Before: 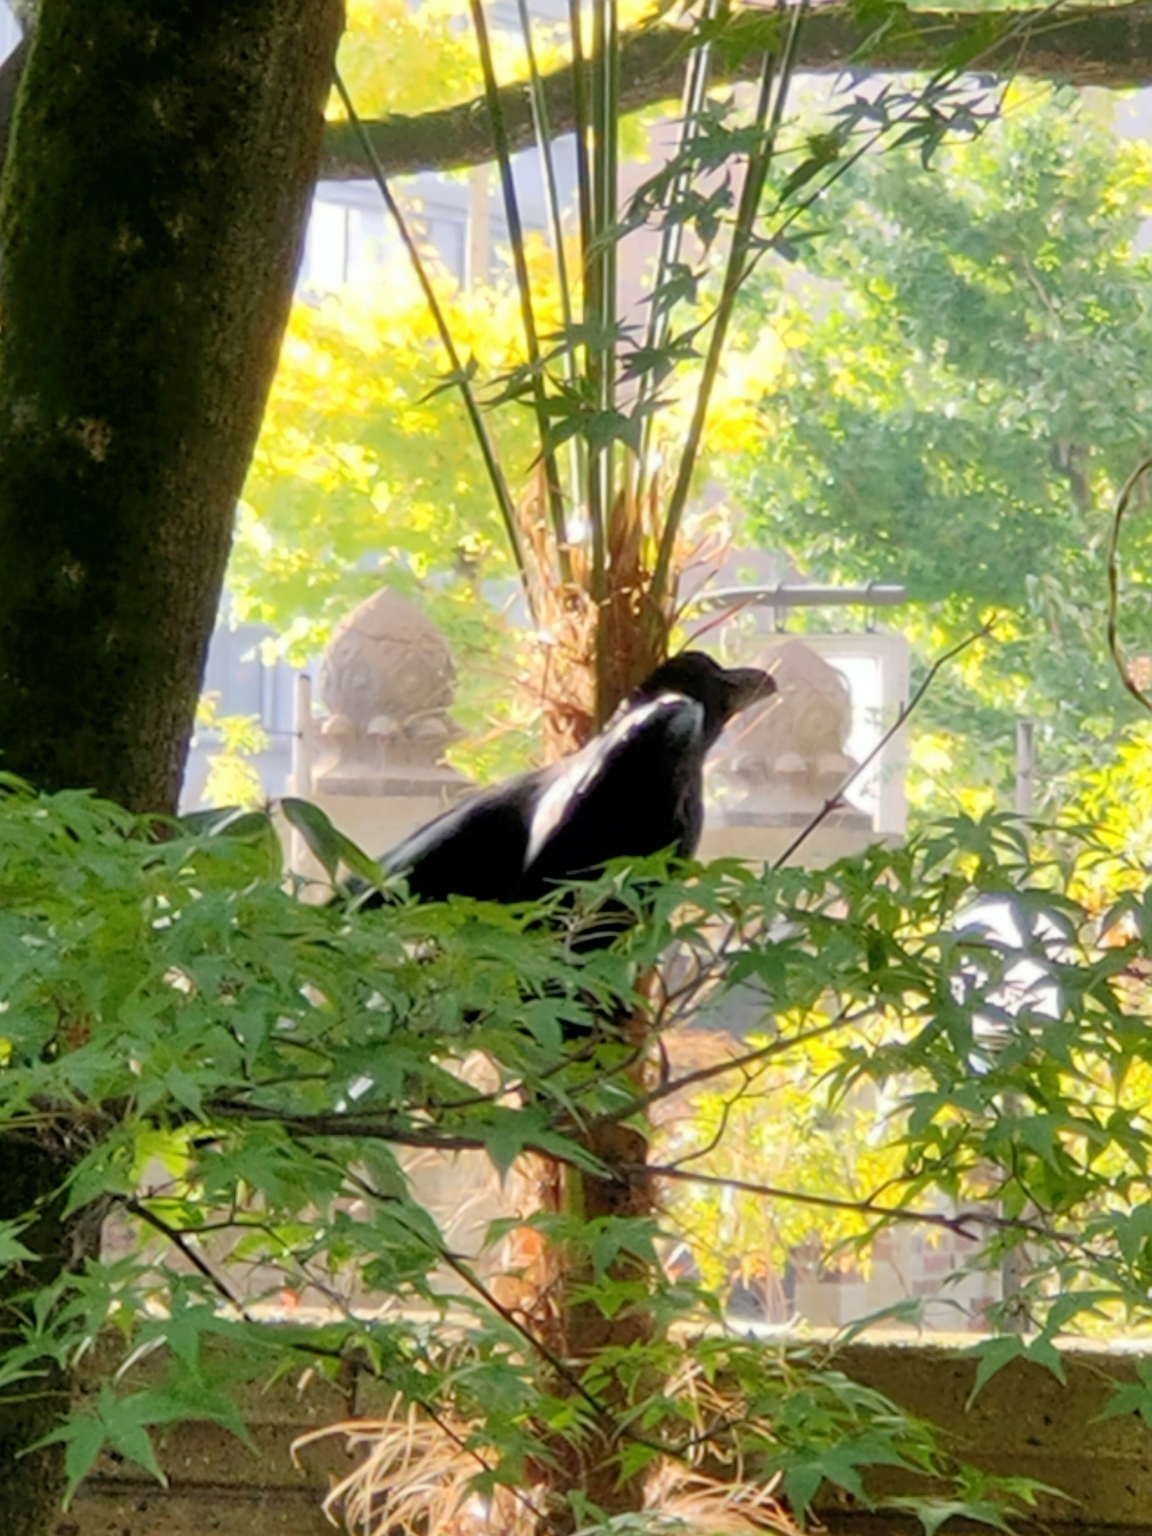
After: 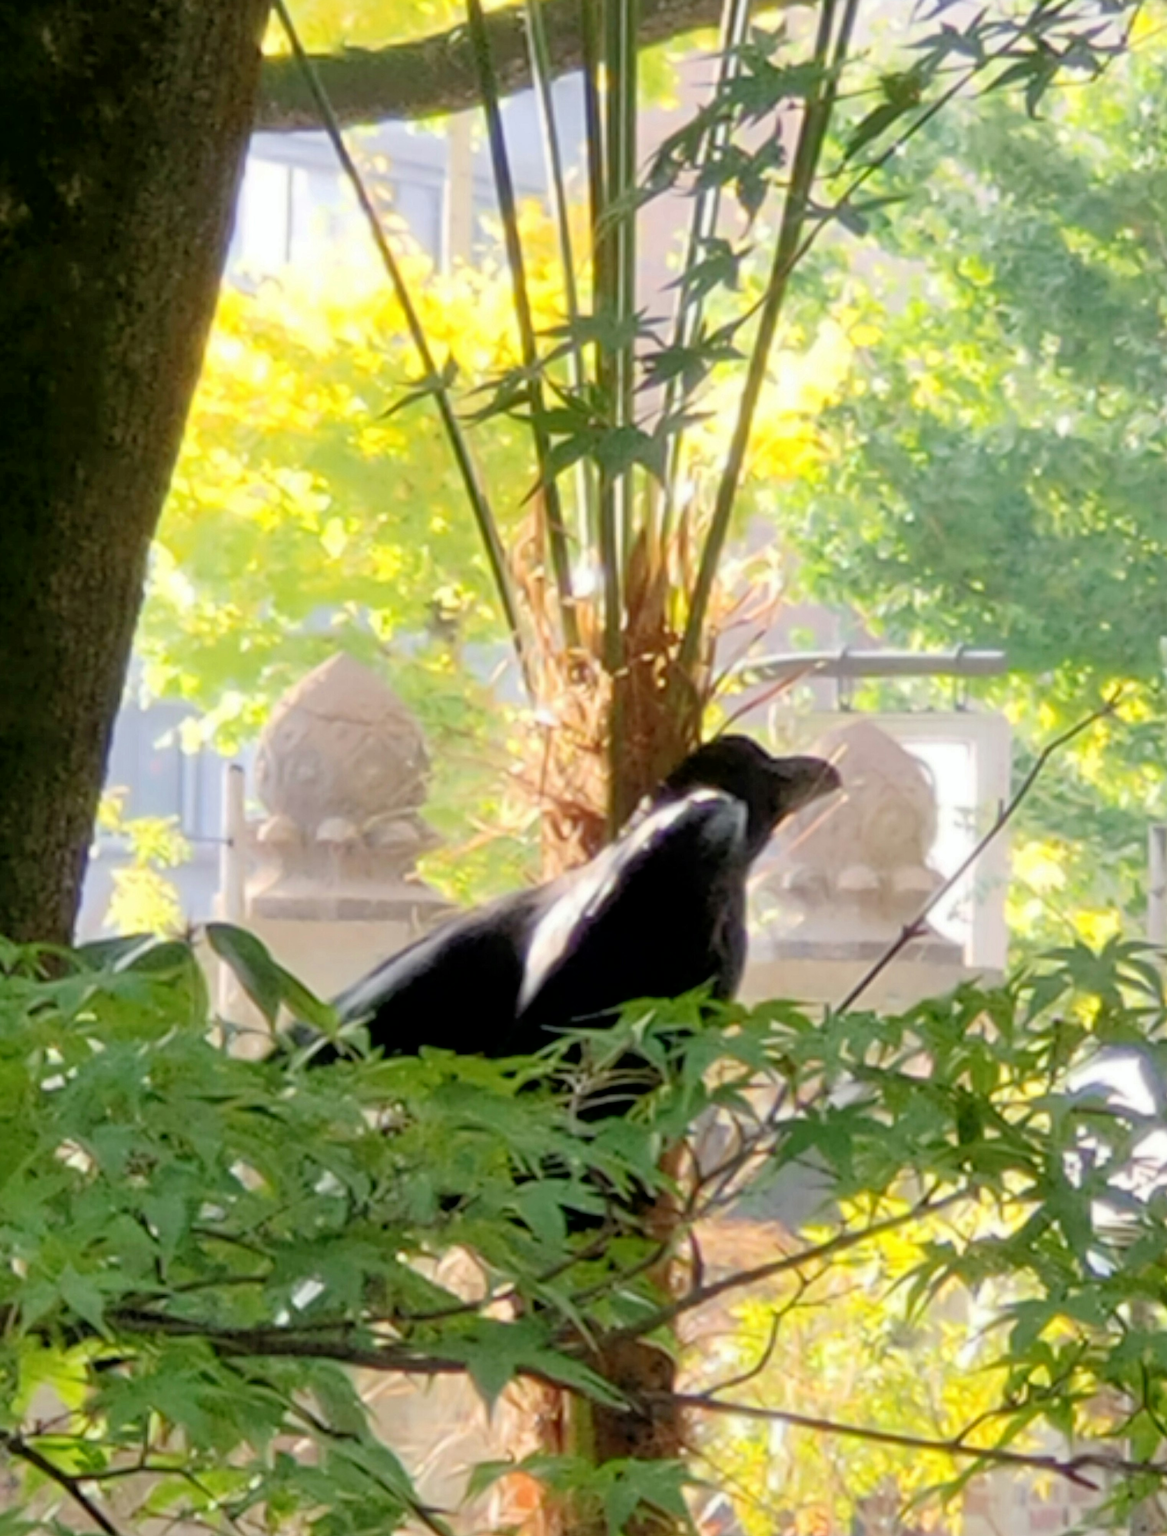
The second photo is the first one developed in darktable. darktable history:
crop and rotate: left 10.494%, top 5.064%, right 10.356%, bottom 16.86%
